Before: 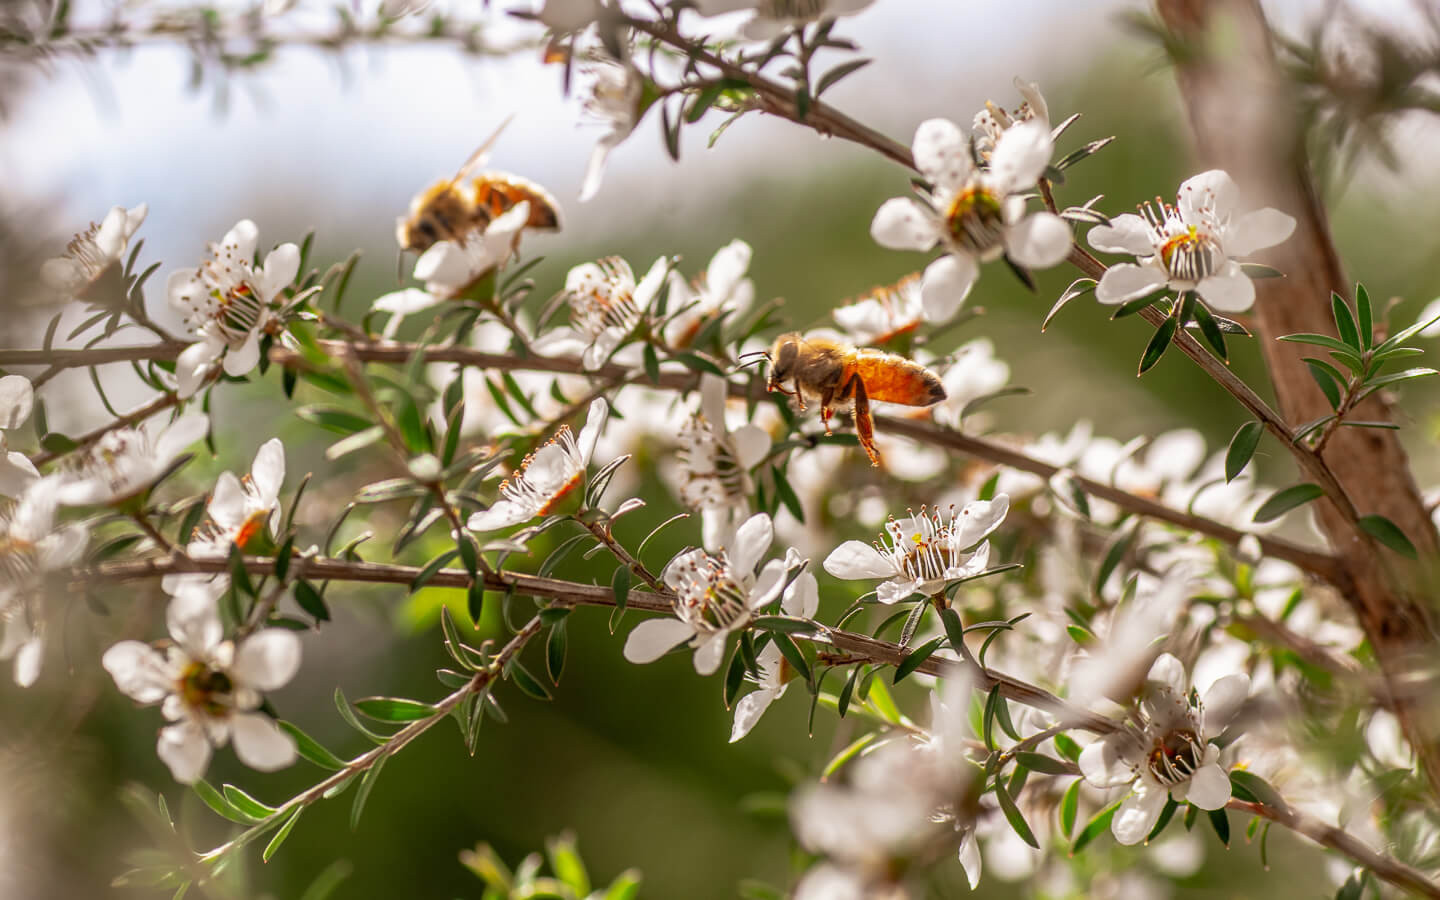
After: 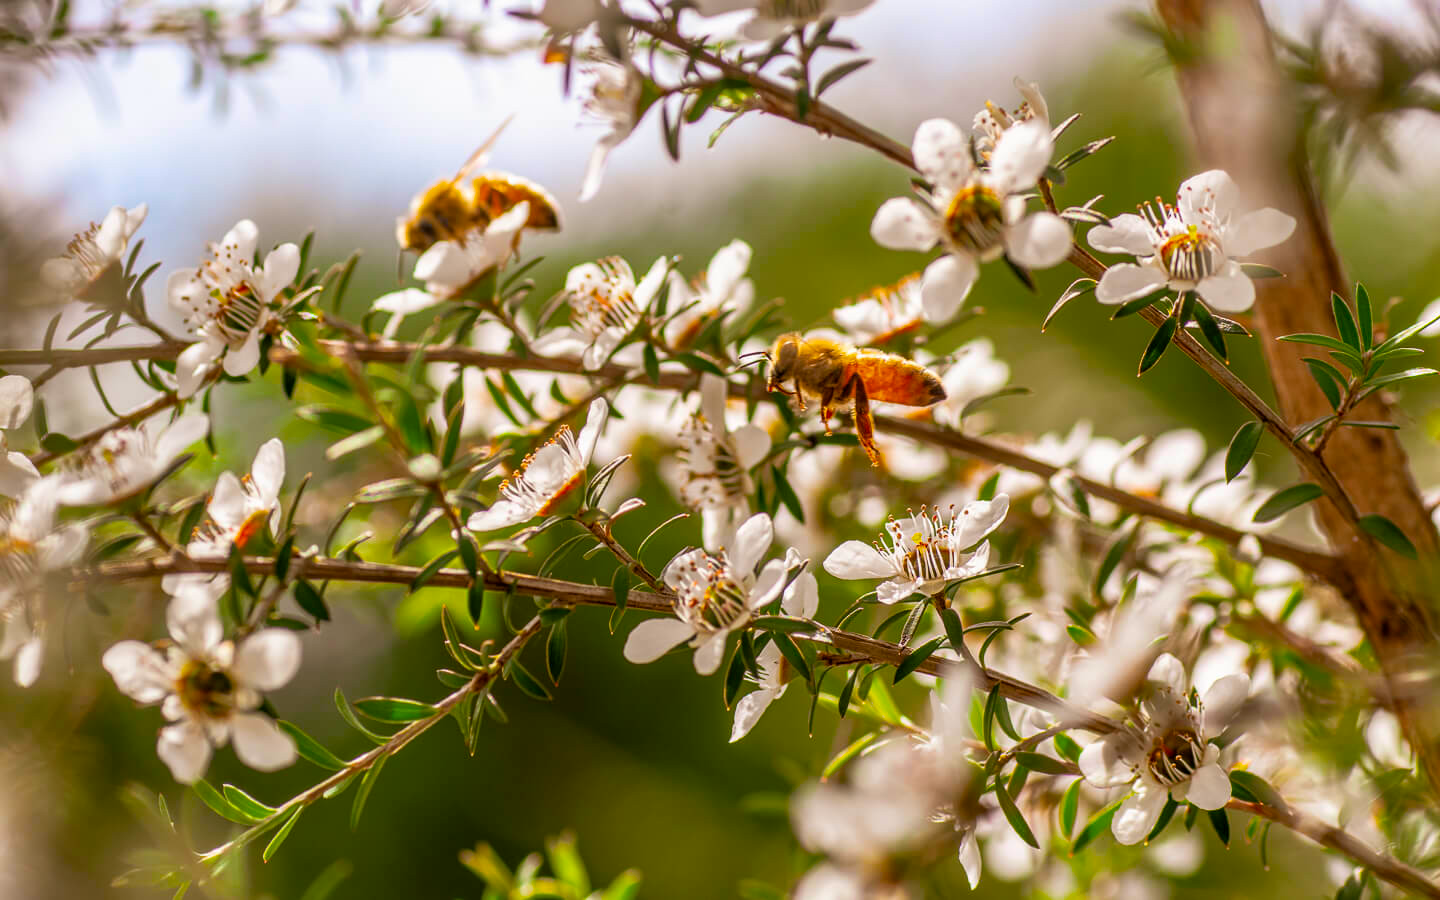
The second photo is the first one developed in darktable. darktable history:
exposure: black level correction 0.001, compensate highlight preservation false
color balance rgb: shadows lift › chroma 0.984%, shadows lift › hue 115.52°, linear chroma grading › global chroma 9.853%, perceptual saturation grading › global saturation 30.691%, global vibrance 20%
